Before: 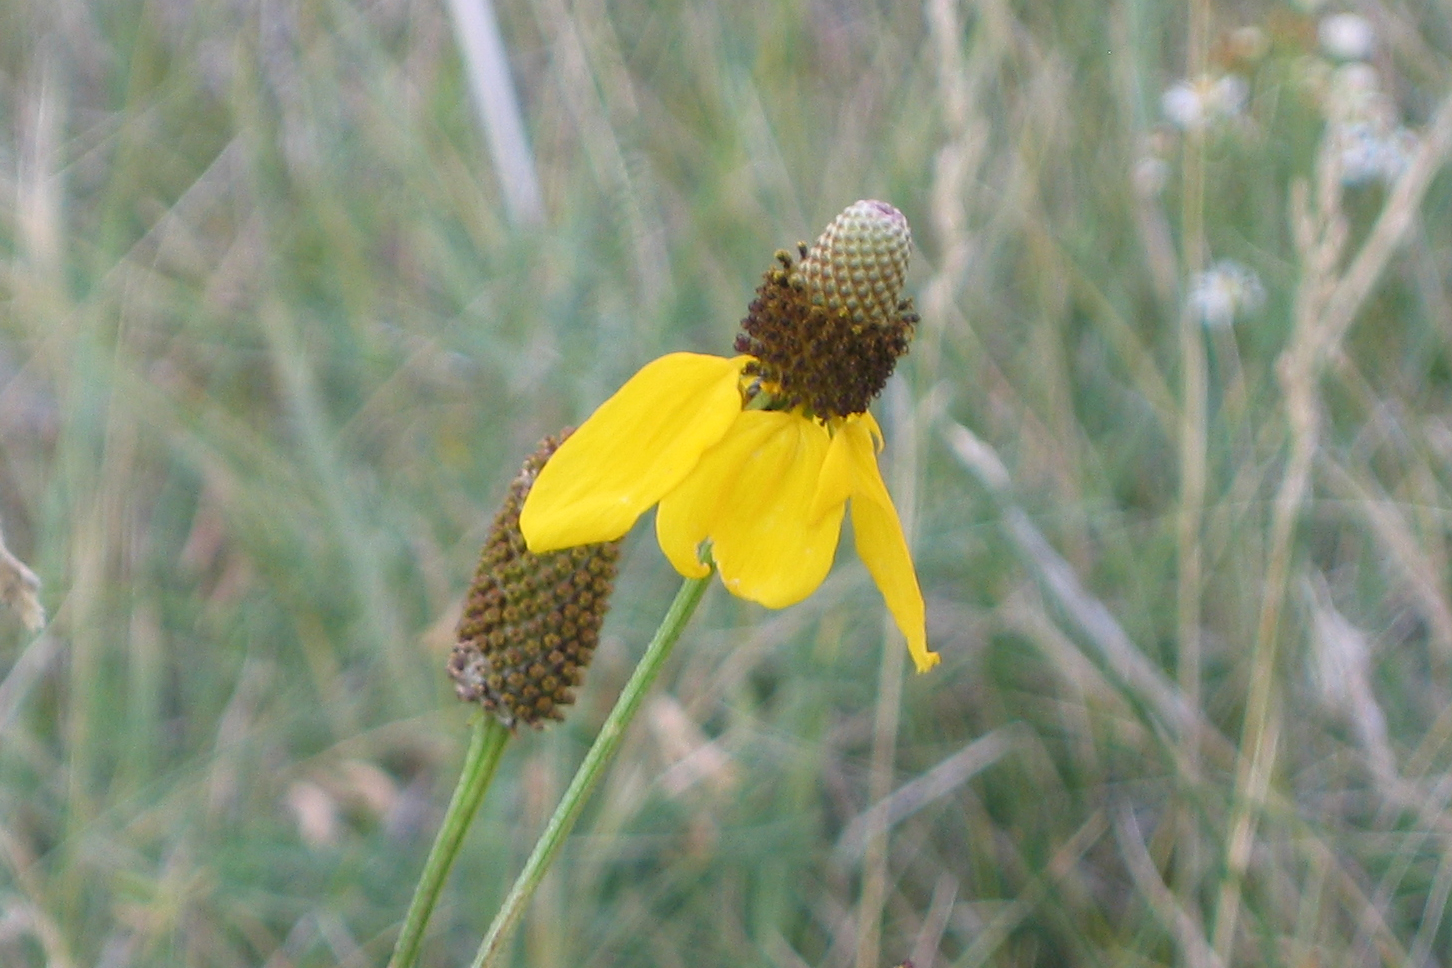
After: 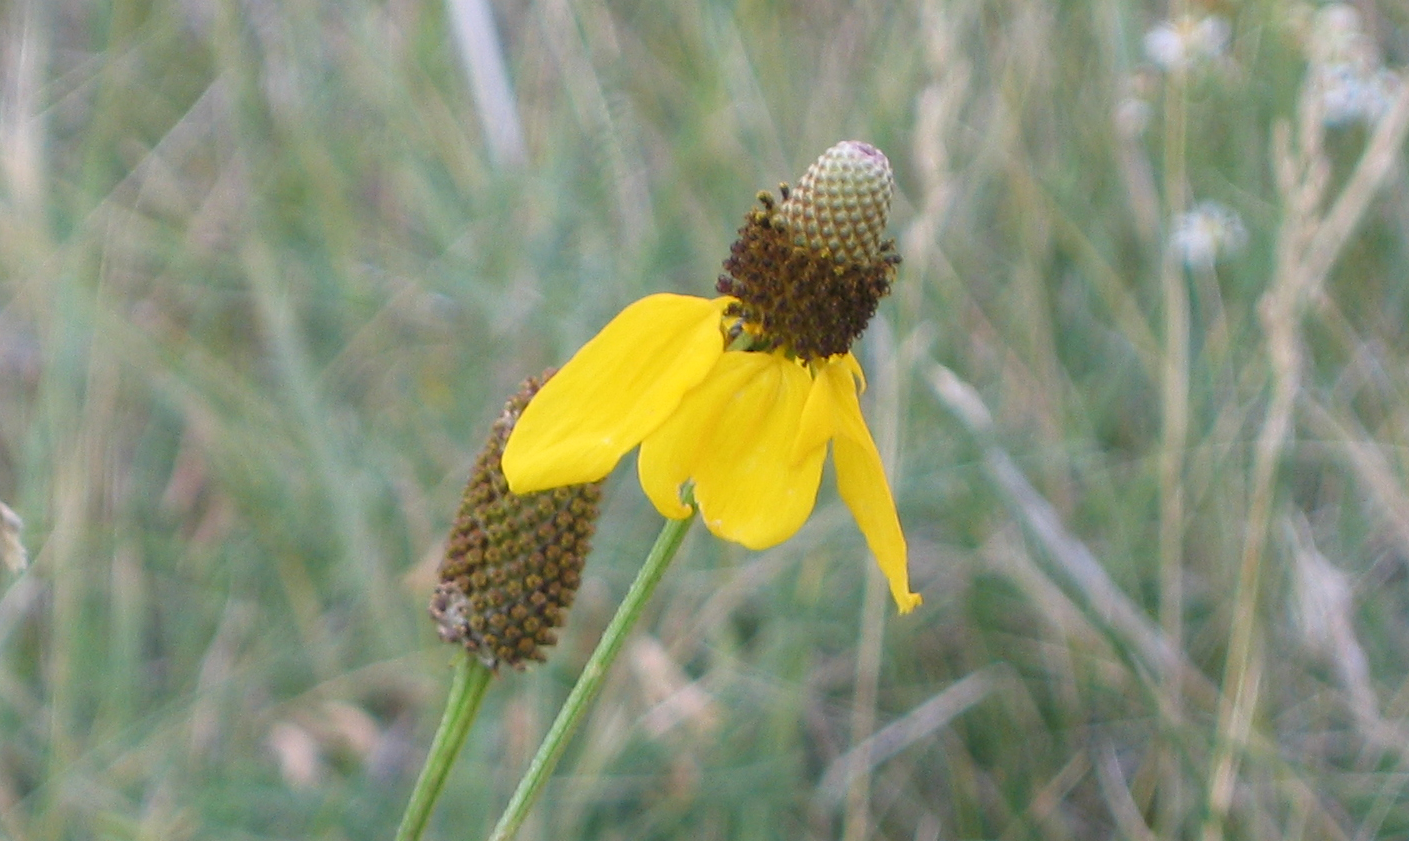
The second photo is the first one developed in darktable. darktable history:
crop: left 1.28%, top 6.195%, right 1.623%, bottom 6.901%
